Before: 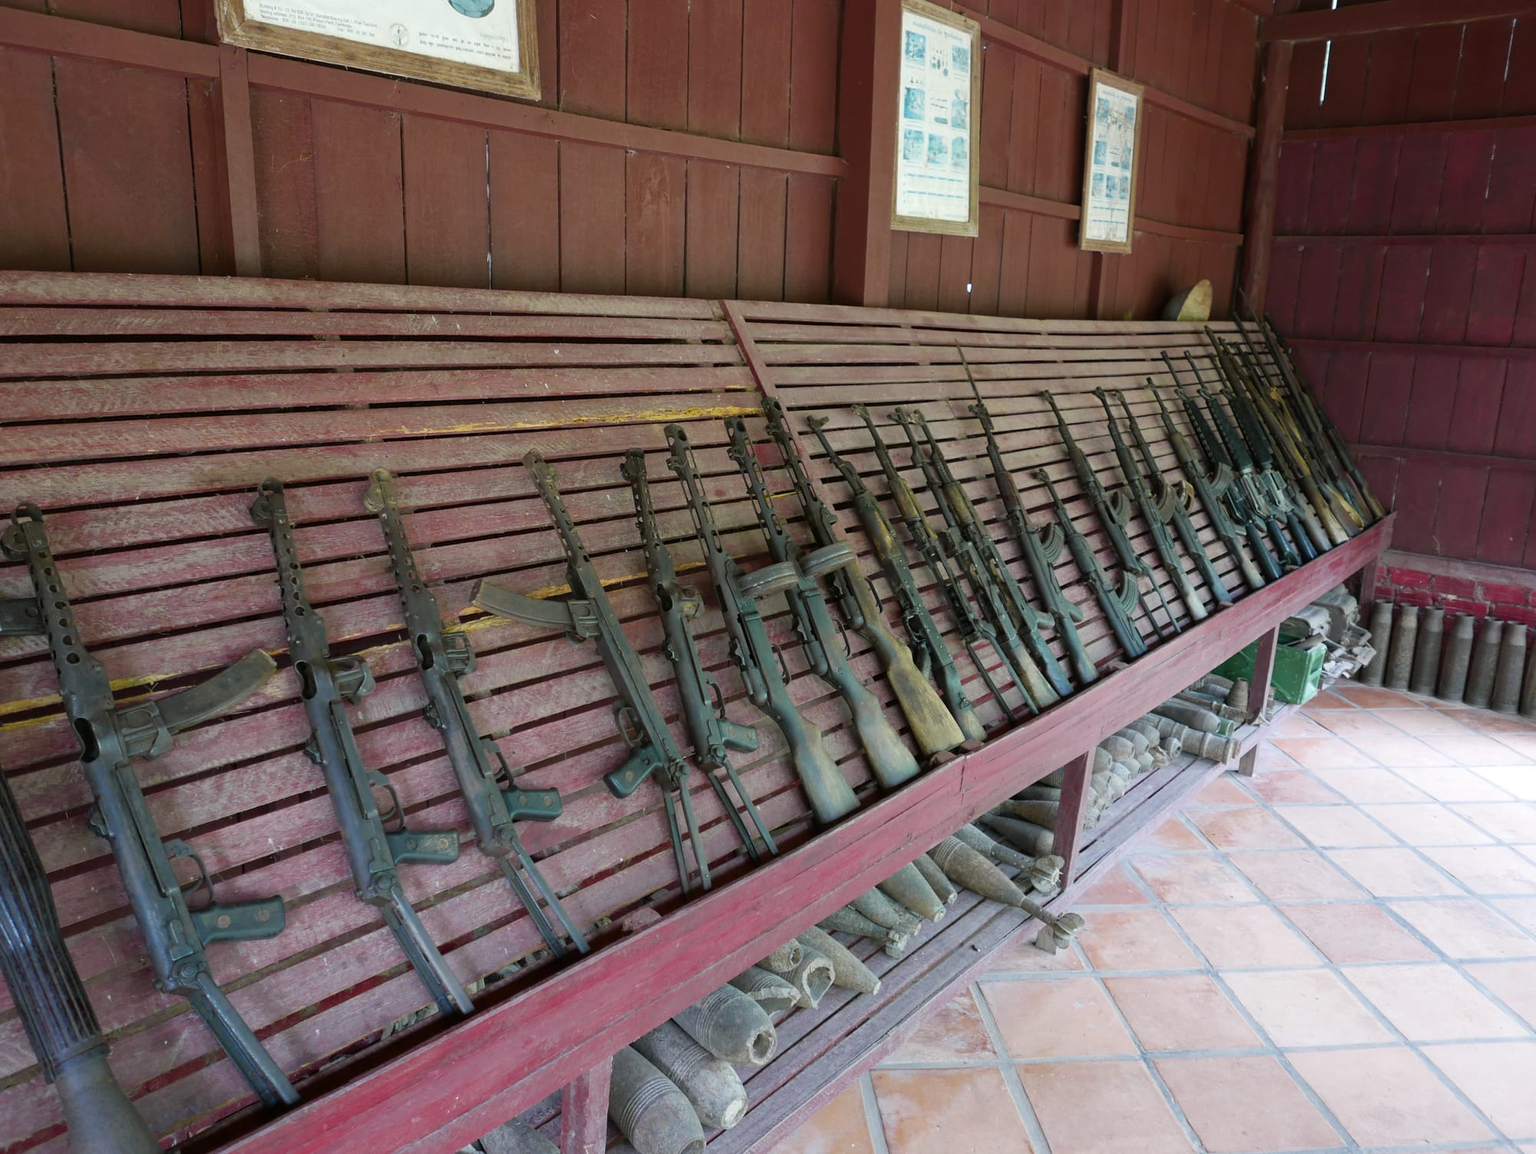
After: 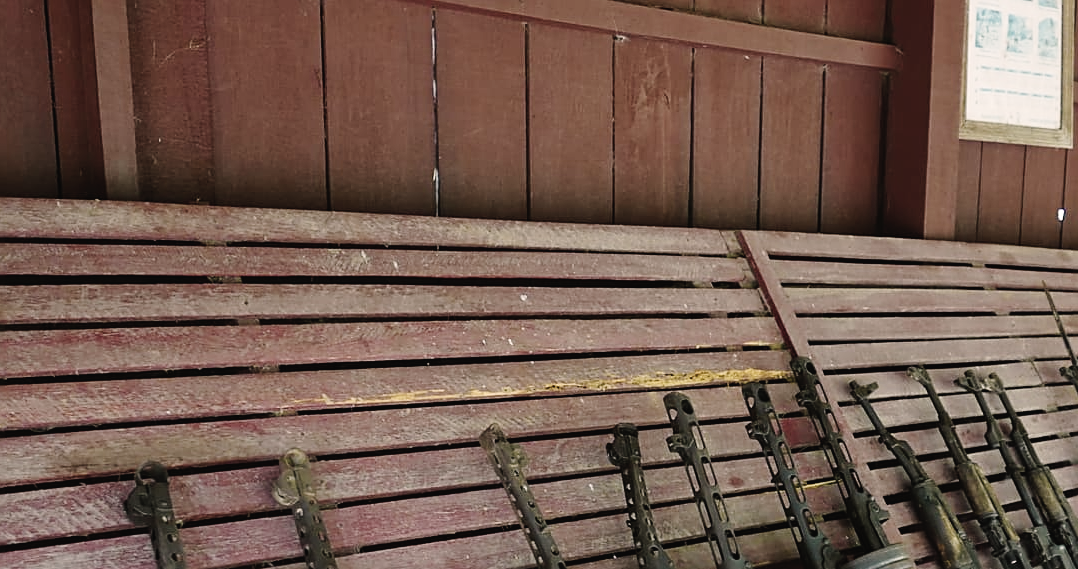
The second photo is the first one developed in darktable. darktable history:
crop: left 10.073%, top 10.687%, right 35.989%, bottom 51.381%
color correction: highlights a* 5.51, highlights b* 5.18, saturation 0.651
shadows and highlights: shadows -23.74, highlights 48.36, soften with gaussian
sharpen: on, module defaults
tone curve: curves: ch0 [(0, 0.023) (0.104, 0.058) (0.21, 0.162) (0.469, 0.524) (0.579, 0.65) (0.725, 0.8) (0.858, 0.903) (1, 0.974)]; ch1 [(0, 0) (0.414, 0.395) (0.447, 0.447) (0.502, 0.501) (0.521, 0.512) (0.57, 0.563) (0.618, 0.61) (0.654, 0.642) (1, 1)]; ch2 [(0, 0) (0.356, 0.408) (0.437, 0.453) (0.492, 0.485) (0.524, 0.508) (0.566, 0.567) (0.595, 0.604) (1, 1)], preserve colors none
